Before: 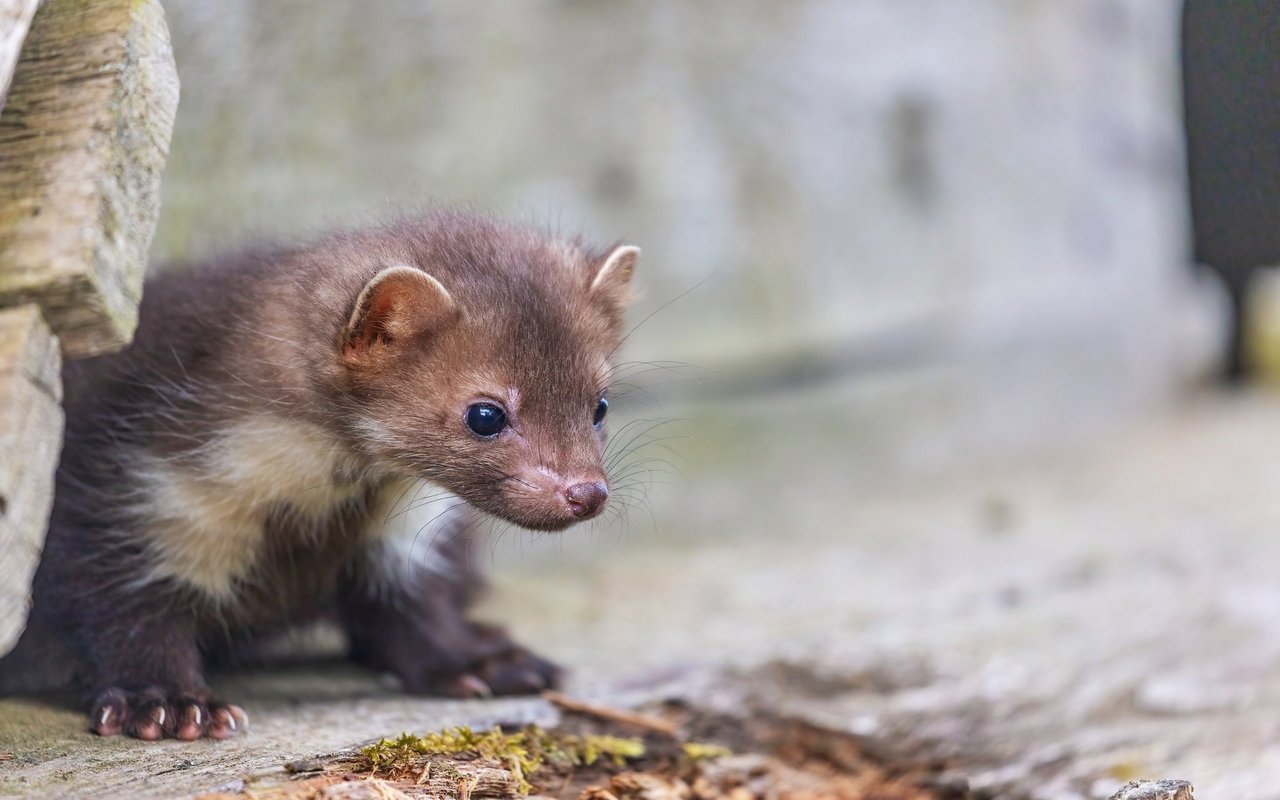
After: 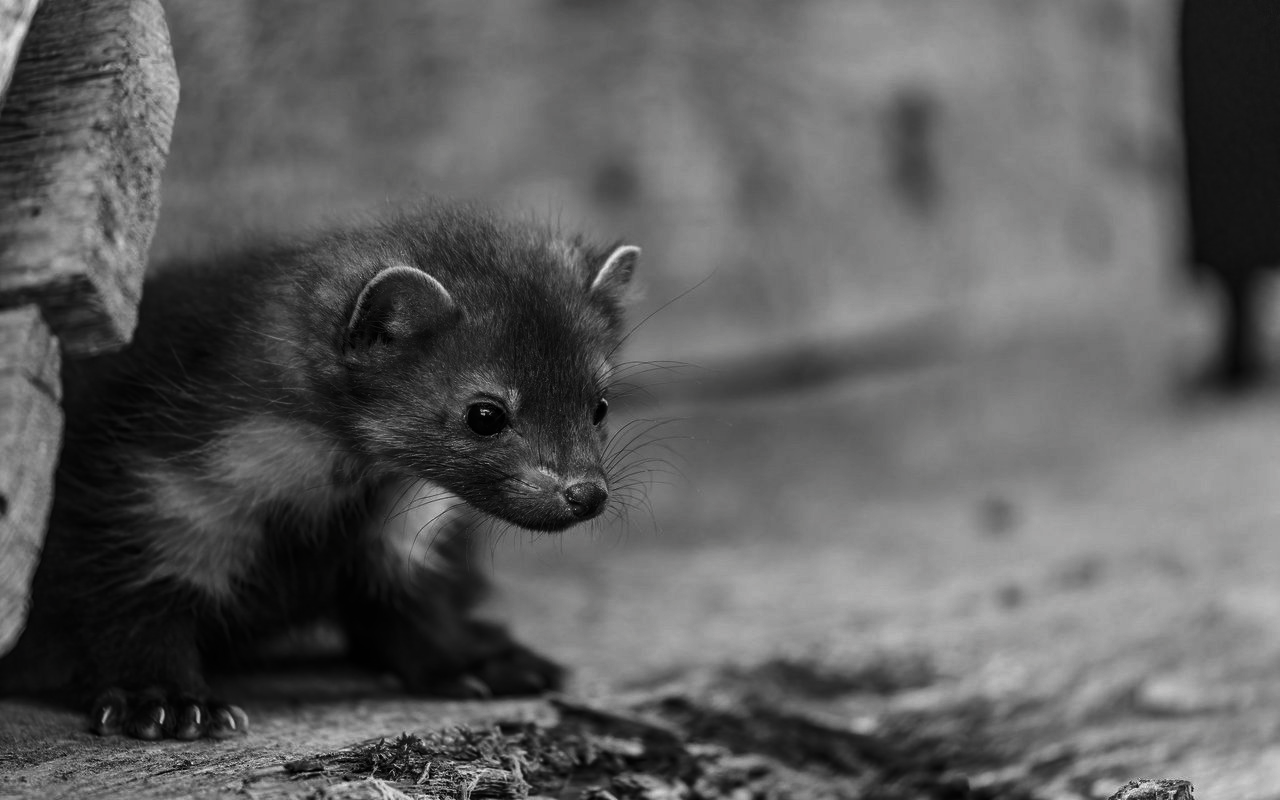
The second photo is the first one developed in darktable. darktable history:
color balance rgb: shadows lift › luminance -7.621%, shadows lift › chroma 2.33%, shadows lift › hue 162.69°, highlights gain › chroma 3.755%, highlights gain › hue 57.88°, perceptual saturation grading › global saturation 20%, perceptual saturation grading › highlights -25.498%, perceptual saturation grading › shadows 49.258%, global vibrance 14.483%
contrast brightness saturation: contrast -0.031, brightness -0.607, saturation -0.997
